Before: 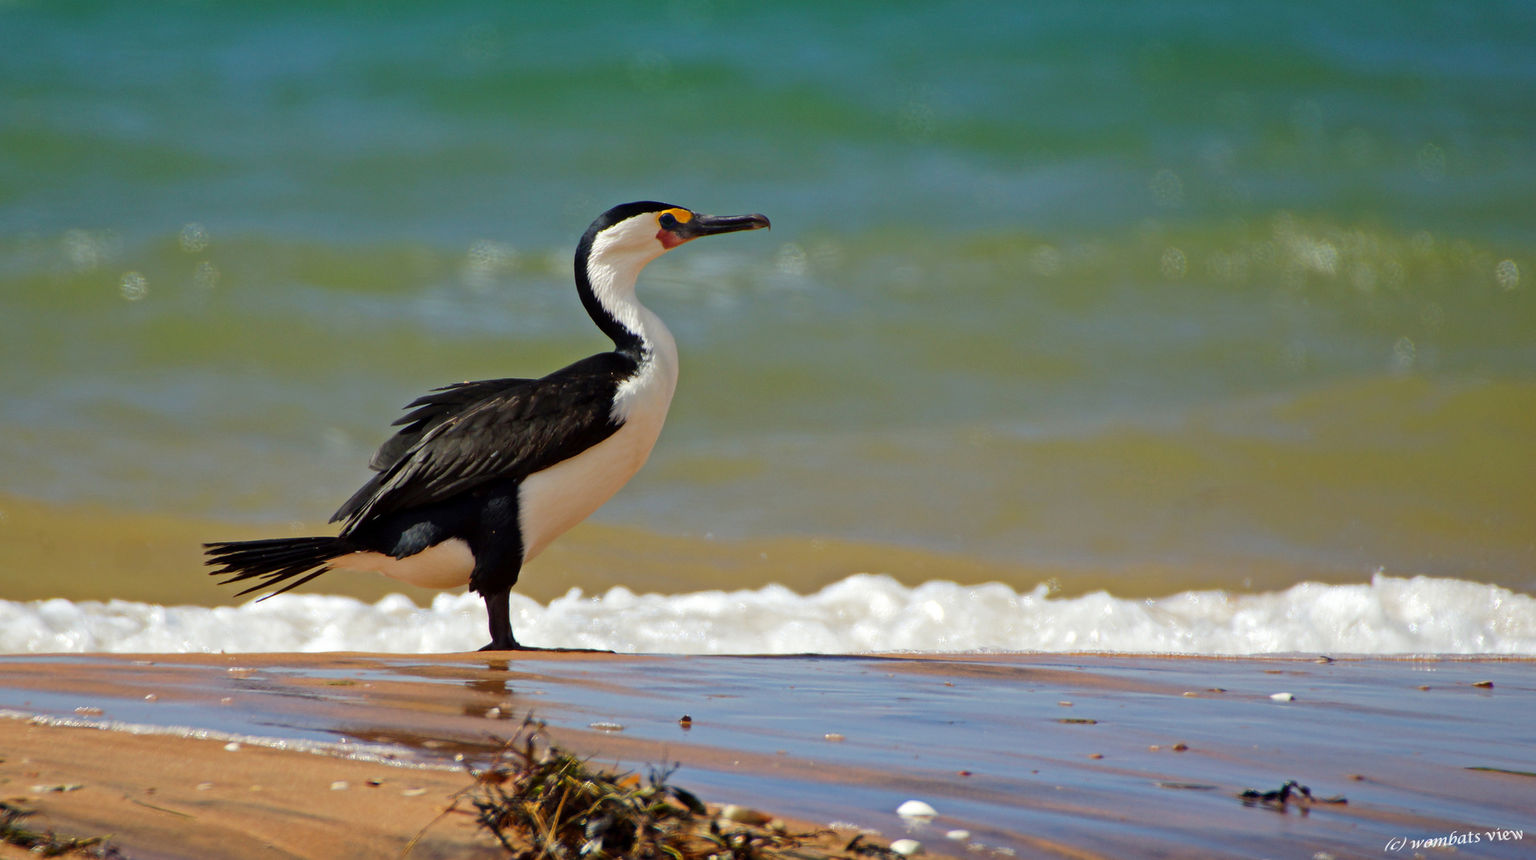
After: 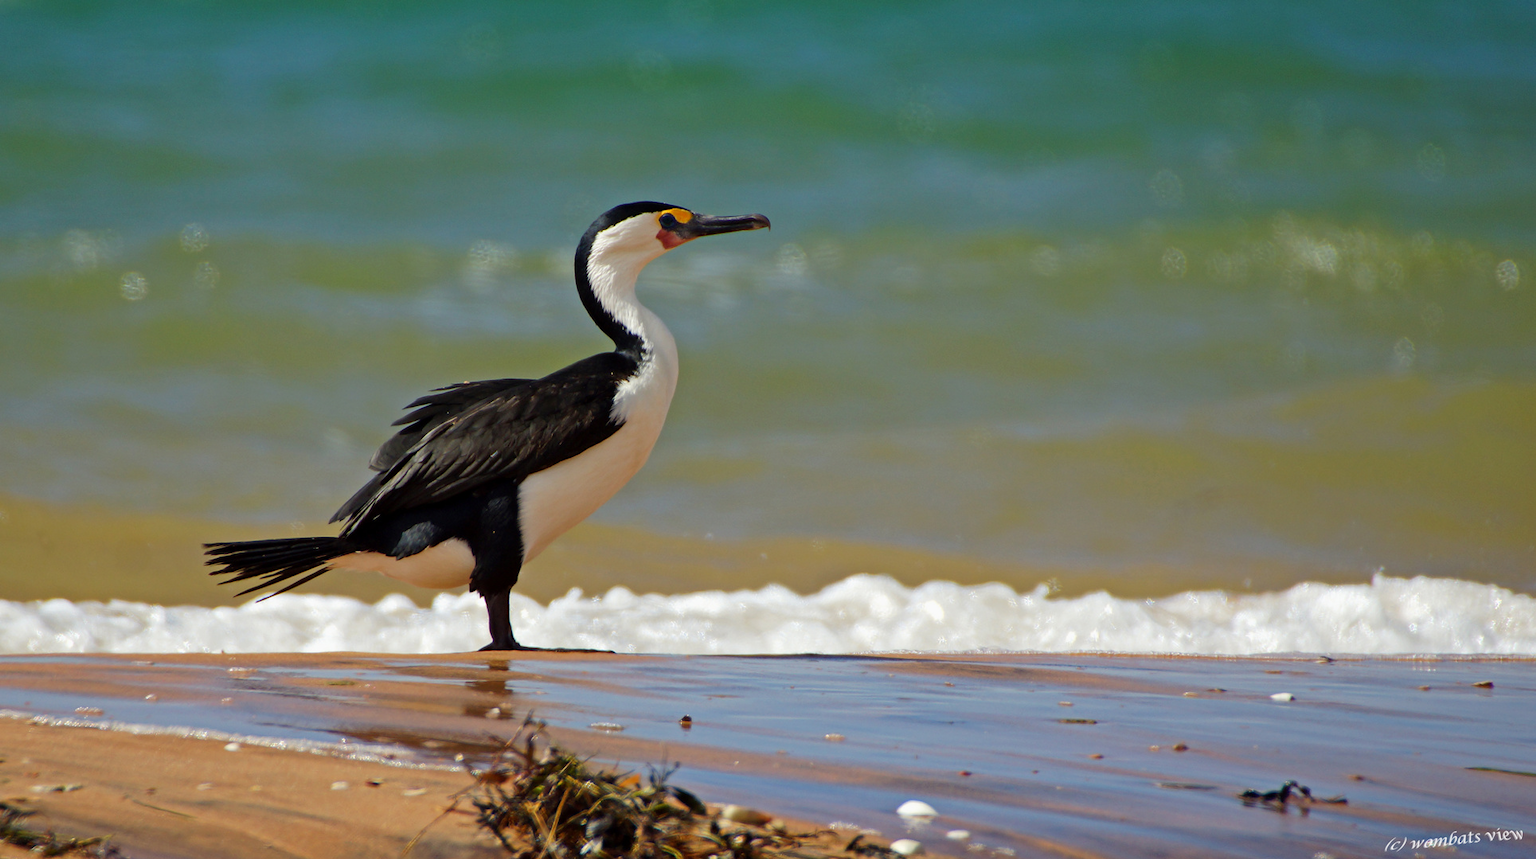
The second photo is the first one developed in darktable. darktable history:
exposure: exposure -0.063 EV, compensate highlight preservation false
